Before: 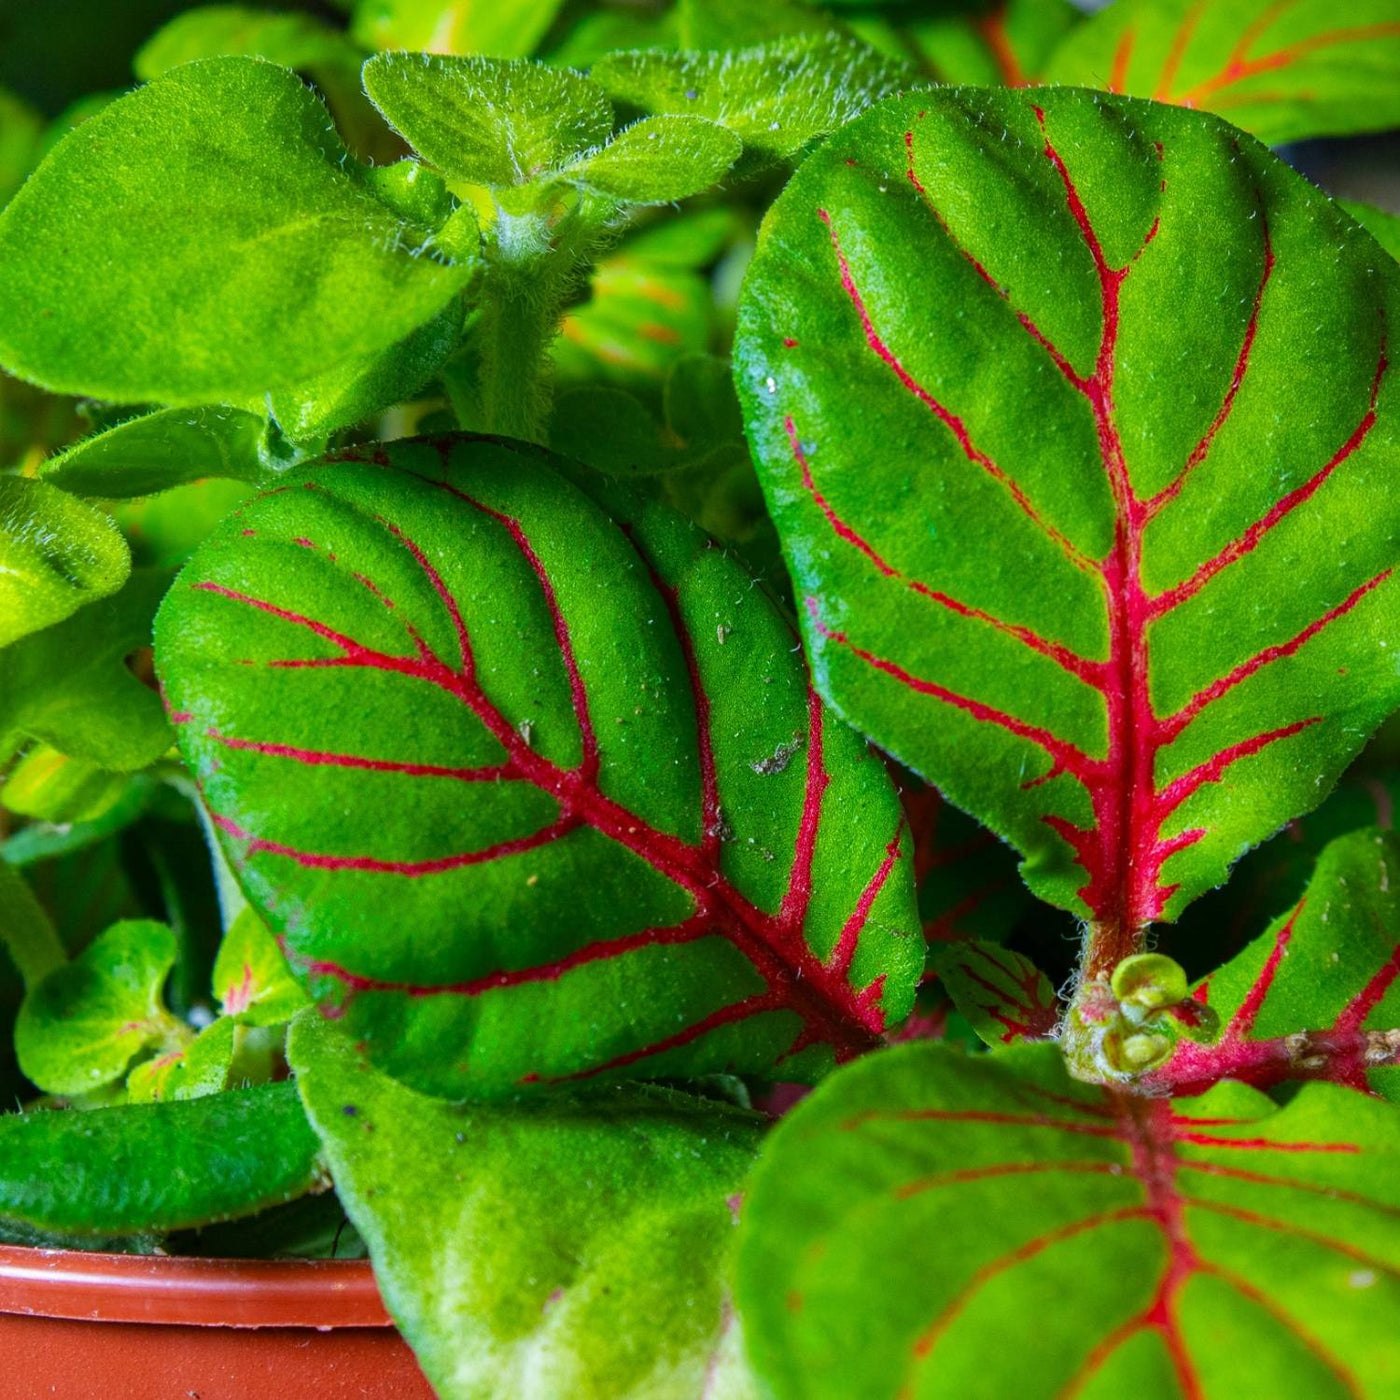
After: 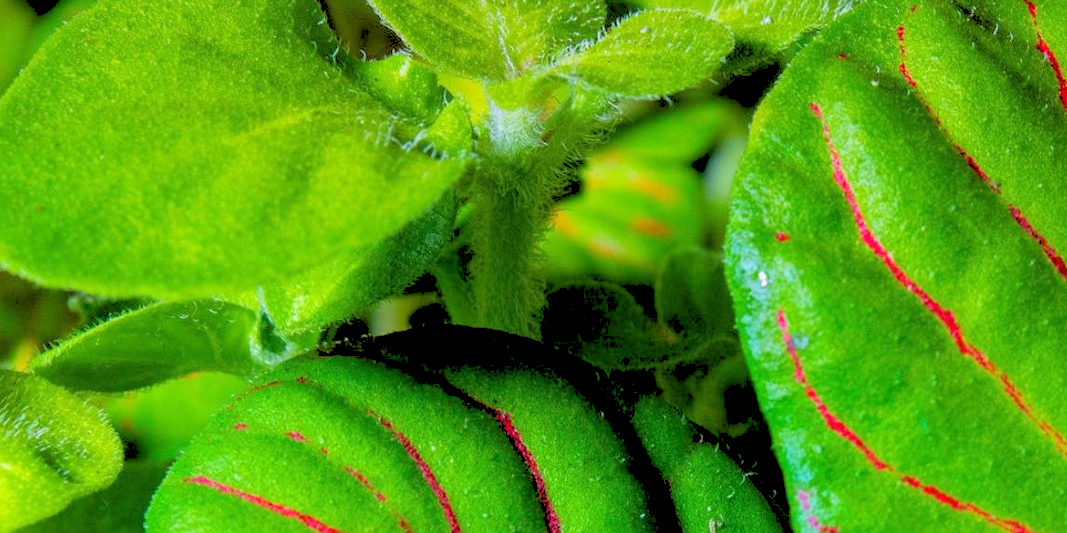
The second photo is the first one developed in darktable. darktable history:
rgb levels: levels [[0.027, 0.429, 0.996], [0, 0.5, 1], [0, 0.5, 1]]
crop: left 0.579%, top 7.627%, right 23.167%, bottom 54.275%
graduated density: density 0.38 EV, hardness 21%, rotation -6.11°, saturation 32%
